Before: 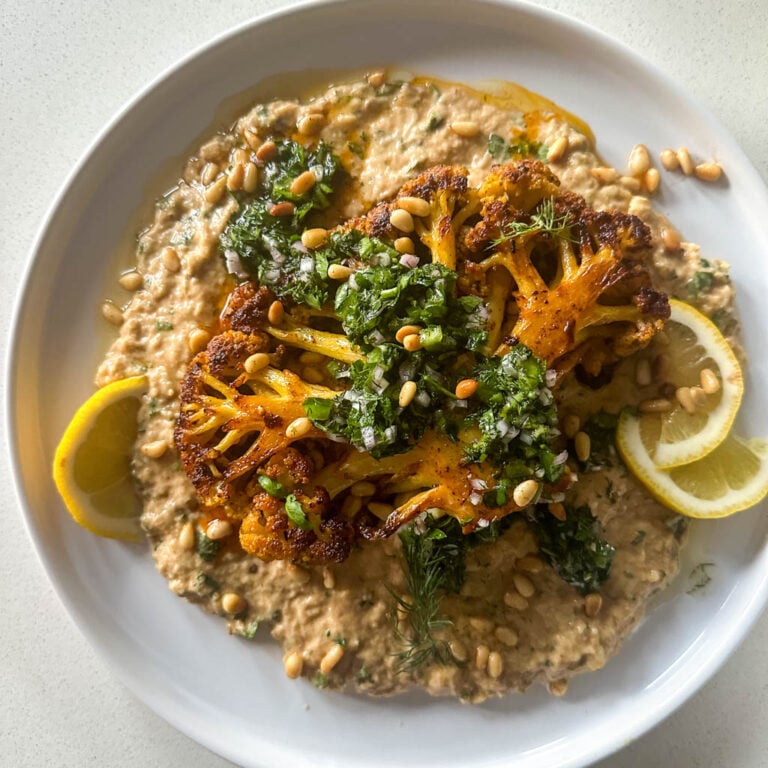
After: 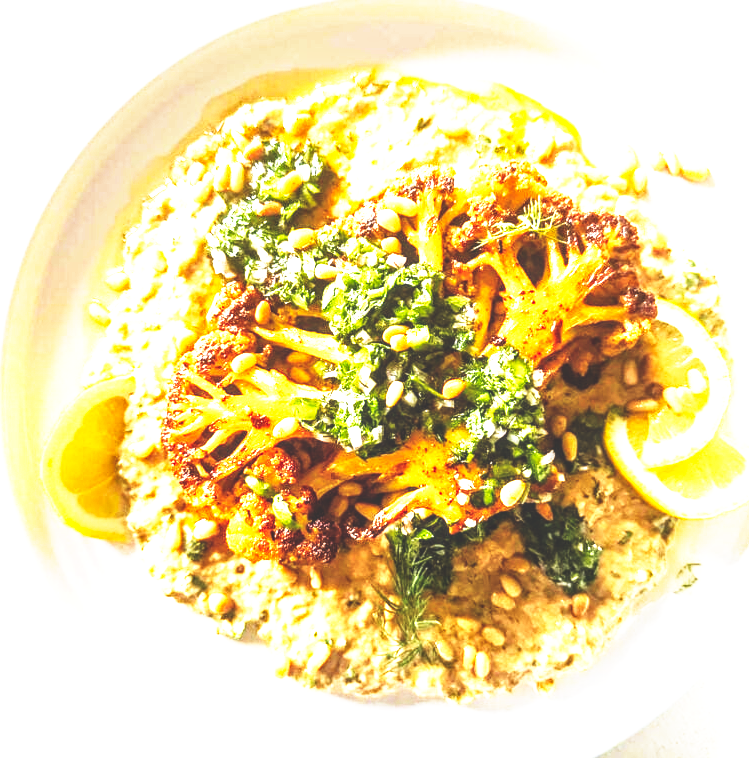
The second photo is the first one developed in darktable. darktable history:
exposure: exposure 2.25 EV, compensate highlight preservation false
haze removal: strength 0.29, distance 0.25, compatibility mode true, adaptive false
local contrast: on, module defaults
base curve: curves: ch0 [(0, 0.036) (0.007, 0.037) (0.604, 0.887) (1, 1)], preserve colors none
crop and rotate: left 1.774%, right 0.633%, bottom 1.28%
